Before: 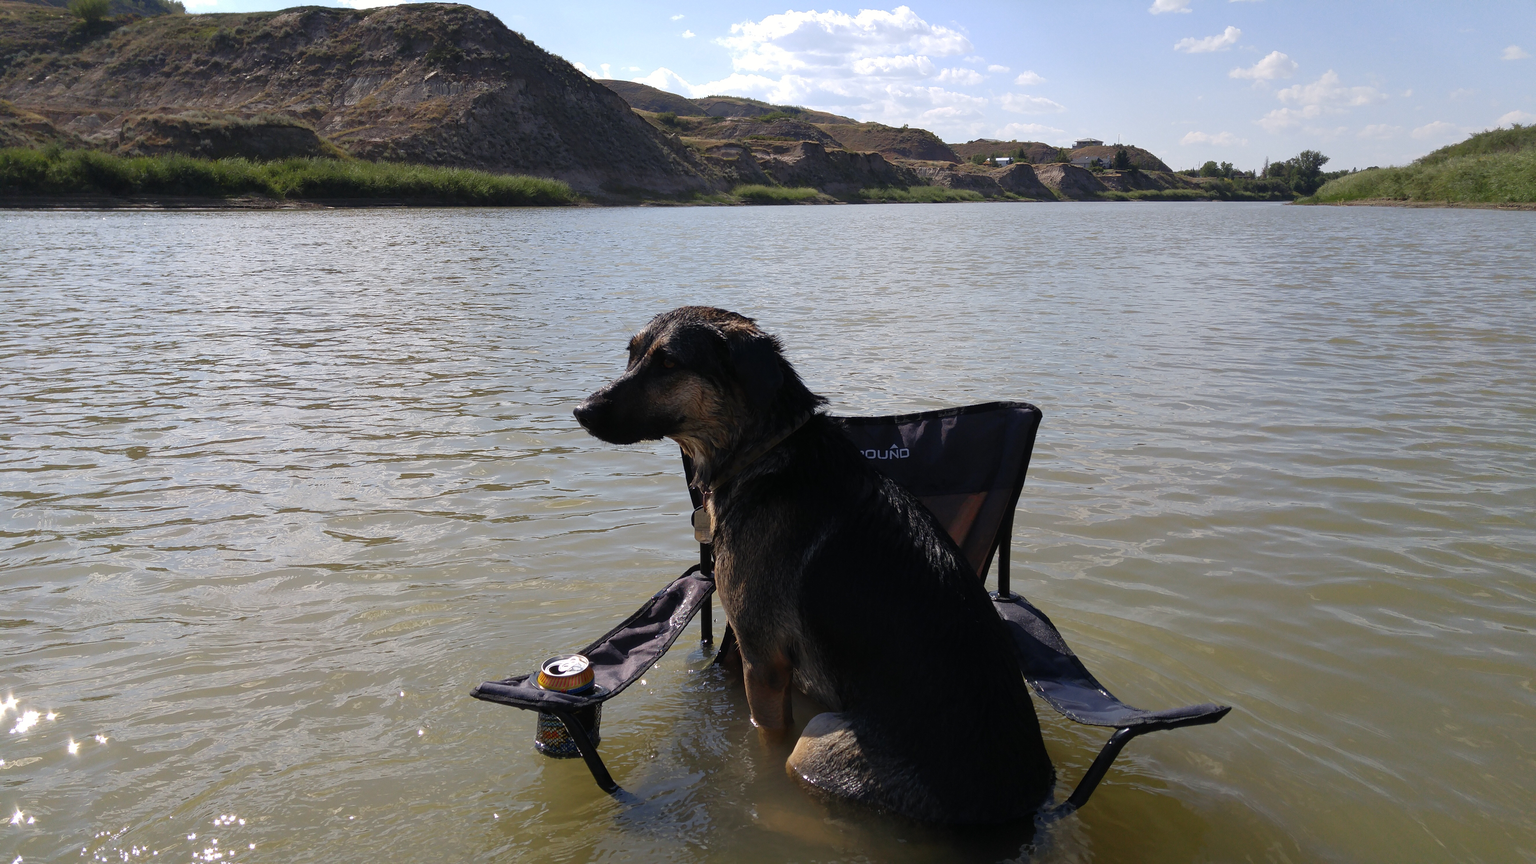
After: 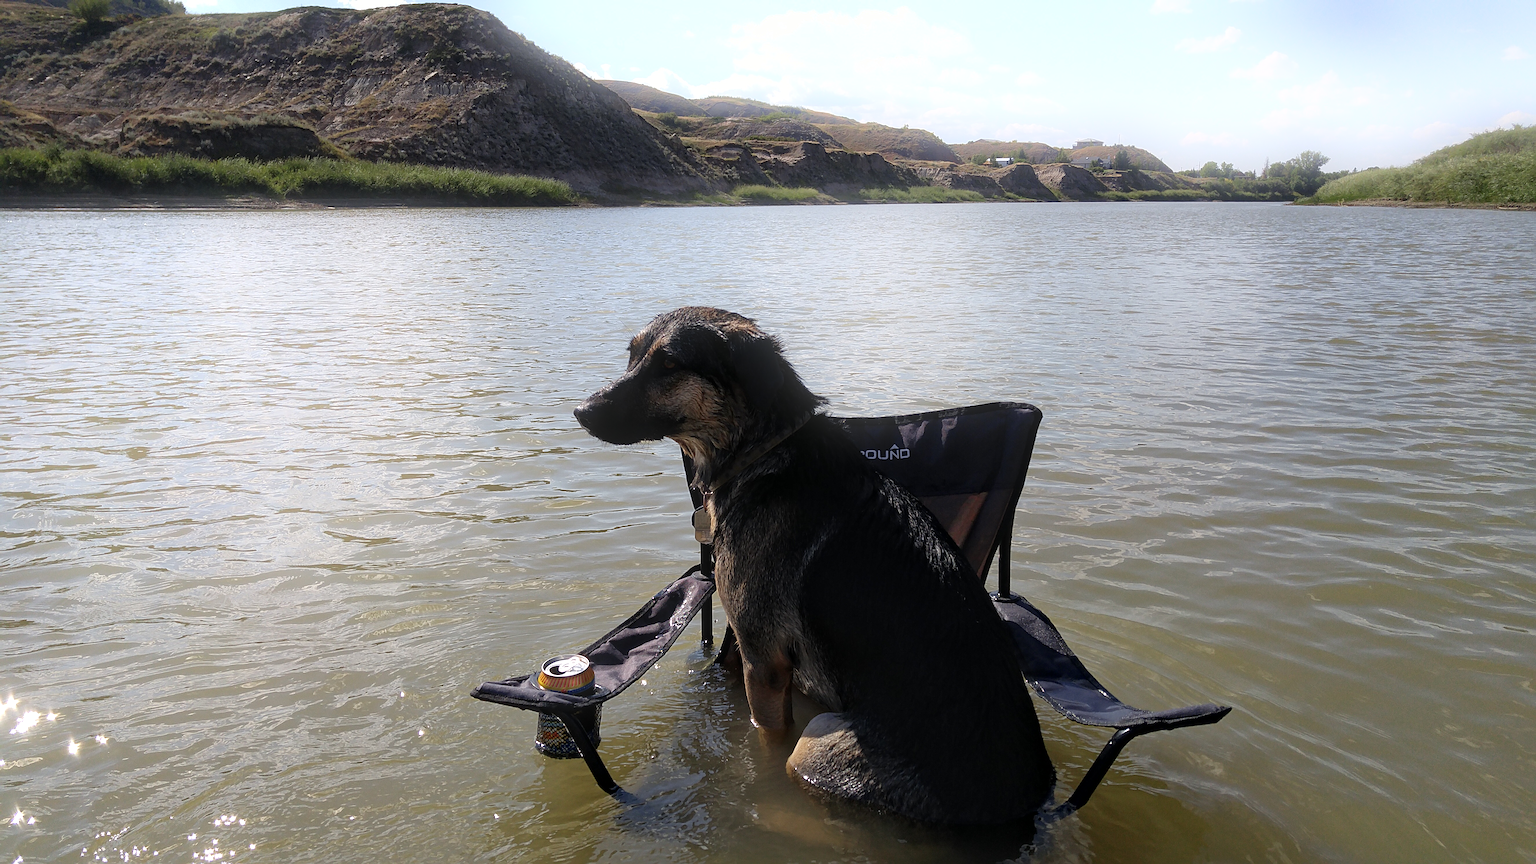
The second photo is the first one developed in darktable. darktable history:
local contrast: mode bilateral grid, contrast 20, coarseness 50, detail 141%, midtone range 0.2
sharpen: radius 3.119
bloom: on, module defaults
